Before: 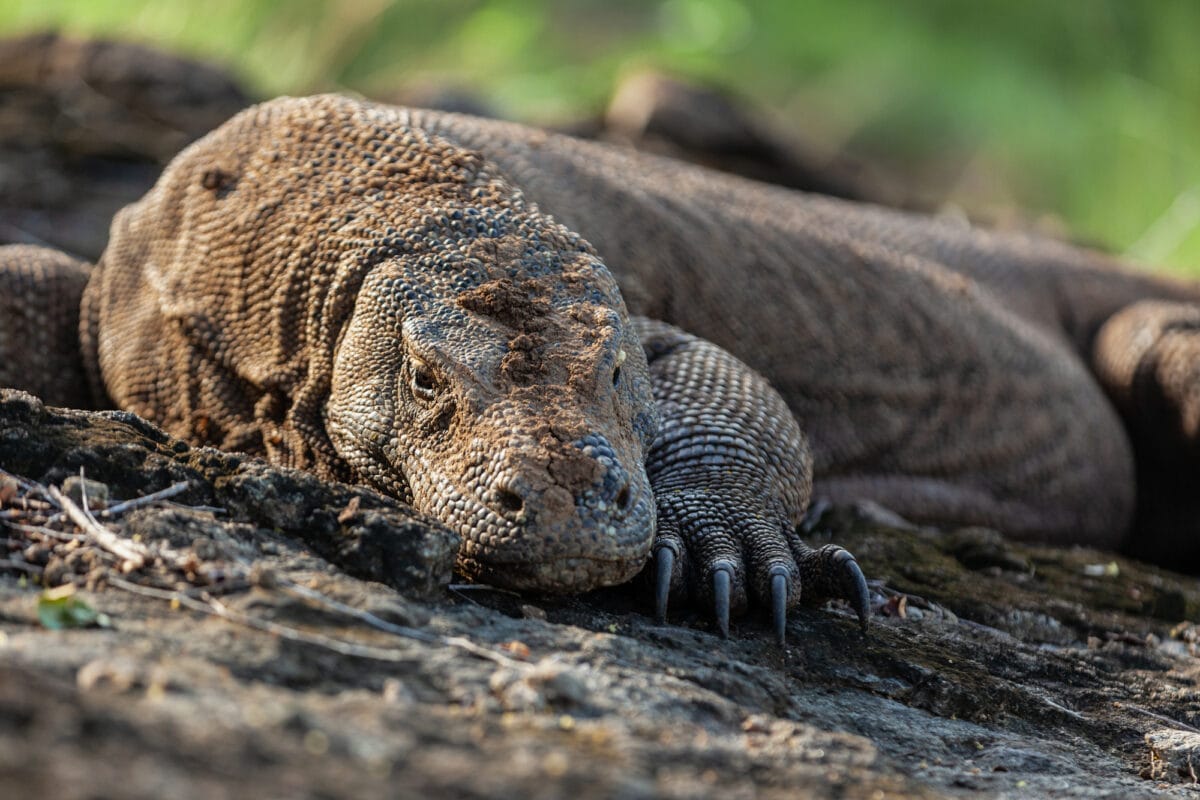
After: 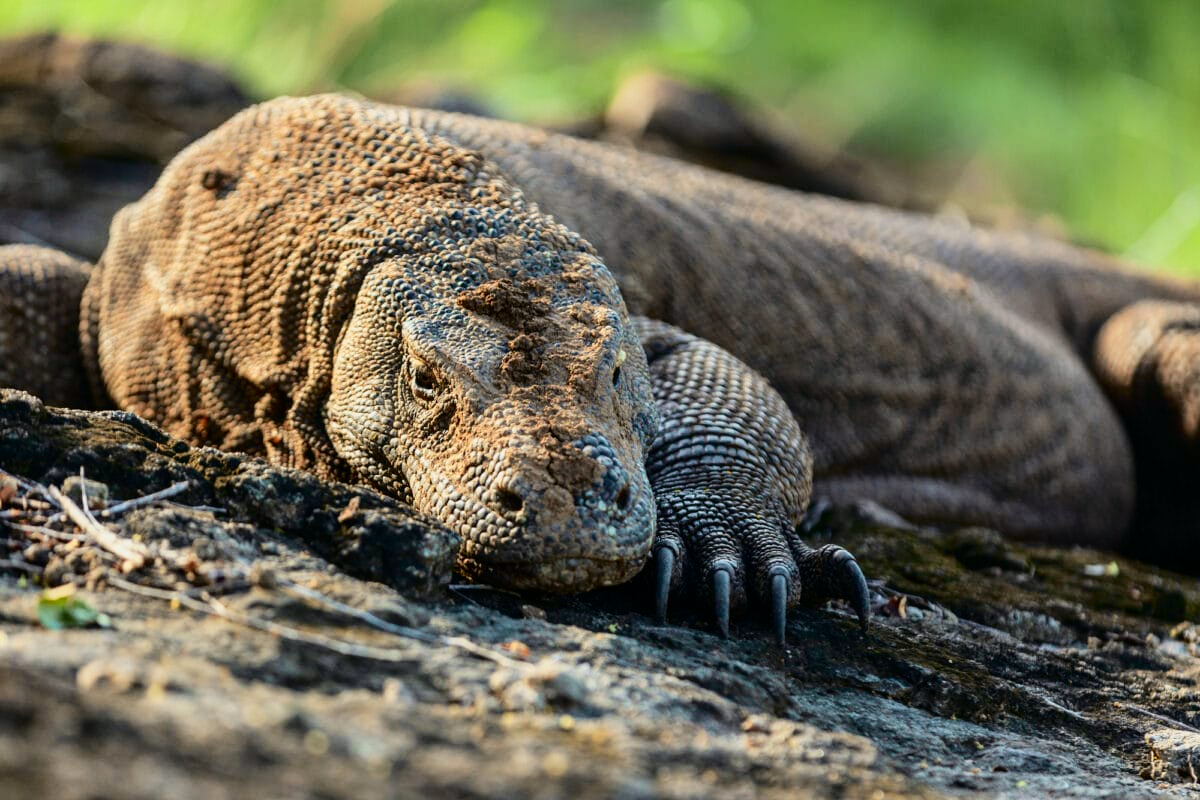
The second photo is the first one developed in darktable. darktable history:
tone curve: curves: ch0 [(0, 0) (0.042, 0.023) (0.157, 0.114) (0.302, 0.308) (0.44, 0.507) (0.607, 0.705) (0.824, 0.882) (1, 0.965)]; ch1 [(0, 0) (0.339, 0.334) (0.445, 0.419) (0.476, 0.454) (0.503, 0.501) (0.517, 0.513) (0.551, 0.567) (0.622, 0.662) (0.706, 0.741) (1, 1)]; ch2 [(0, 0) (0.327, 0.318) (0.417, 0.426) (0.46, 0.453) (0.502, 0.5) (0.514, 0.524) (0.547, 0.572) (0.615, 0.656) (0.717, 0.778) (1, 1)], color space Lab, independent channels, preserve colors none
